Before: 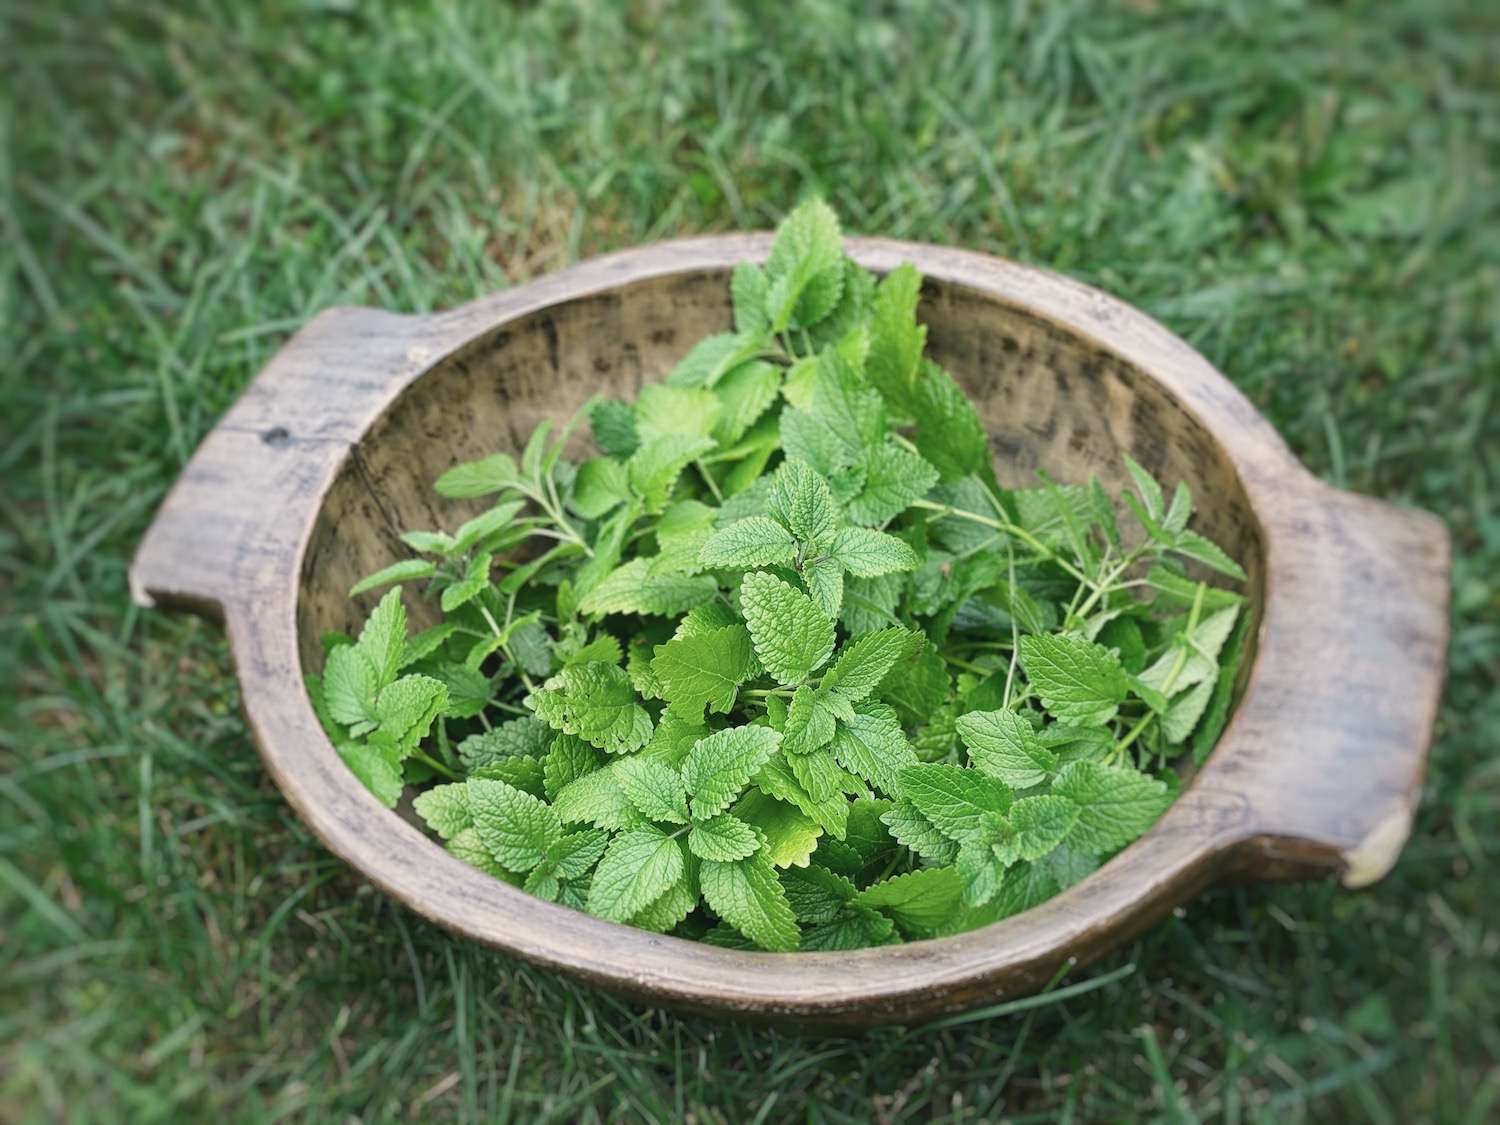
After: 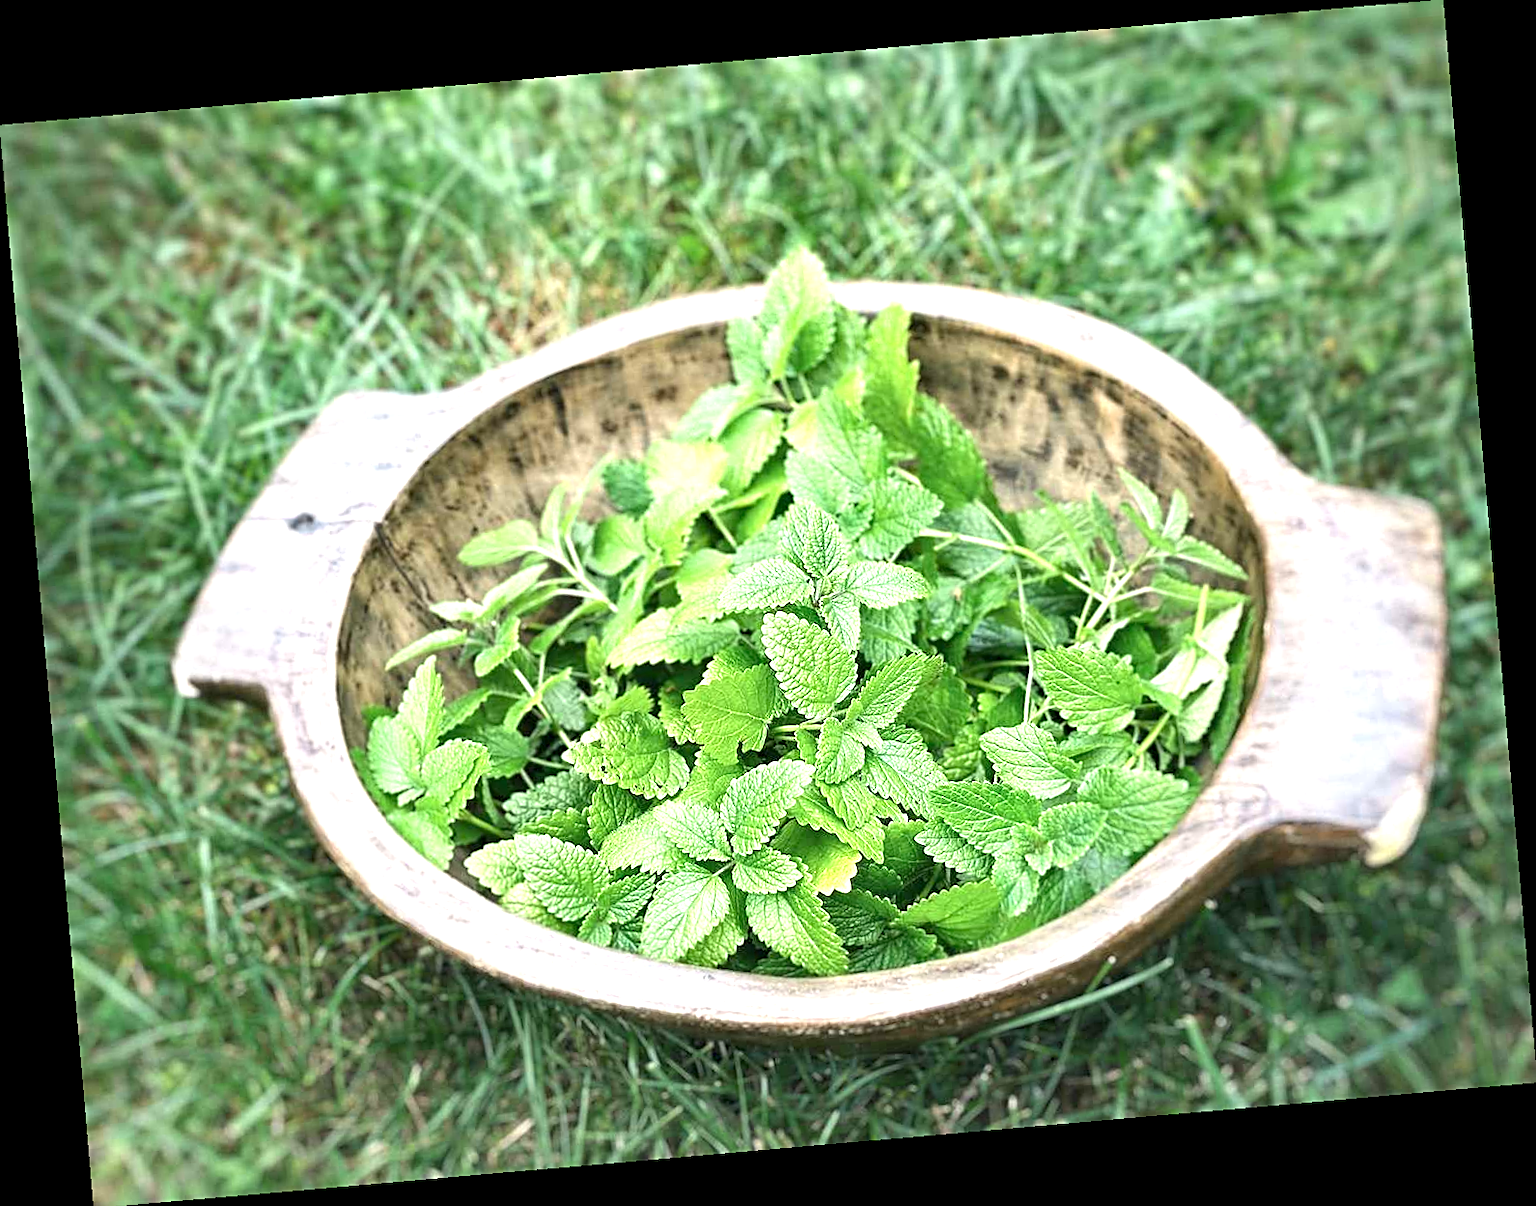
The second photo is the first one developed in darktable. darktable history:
sharpen: on, module defaults
contrast equalizer: y [[0.524, 0.538, 0.547, 0.548, 0.538, 0.524], [0.5 ×6], [0.5 ×6], [0 ×6], [0 ×6]]
exposure: black level correction 0.001, exposure 1.116 EV, compensate highlight preservation false
rotate and perspective: rotation -4.98°, automatic cropping off
